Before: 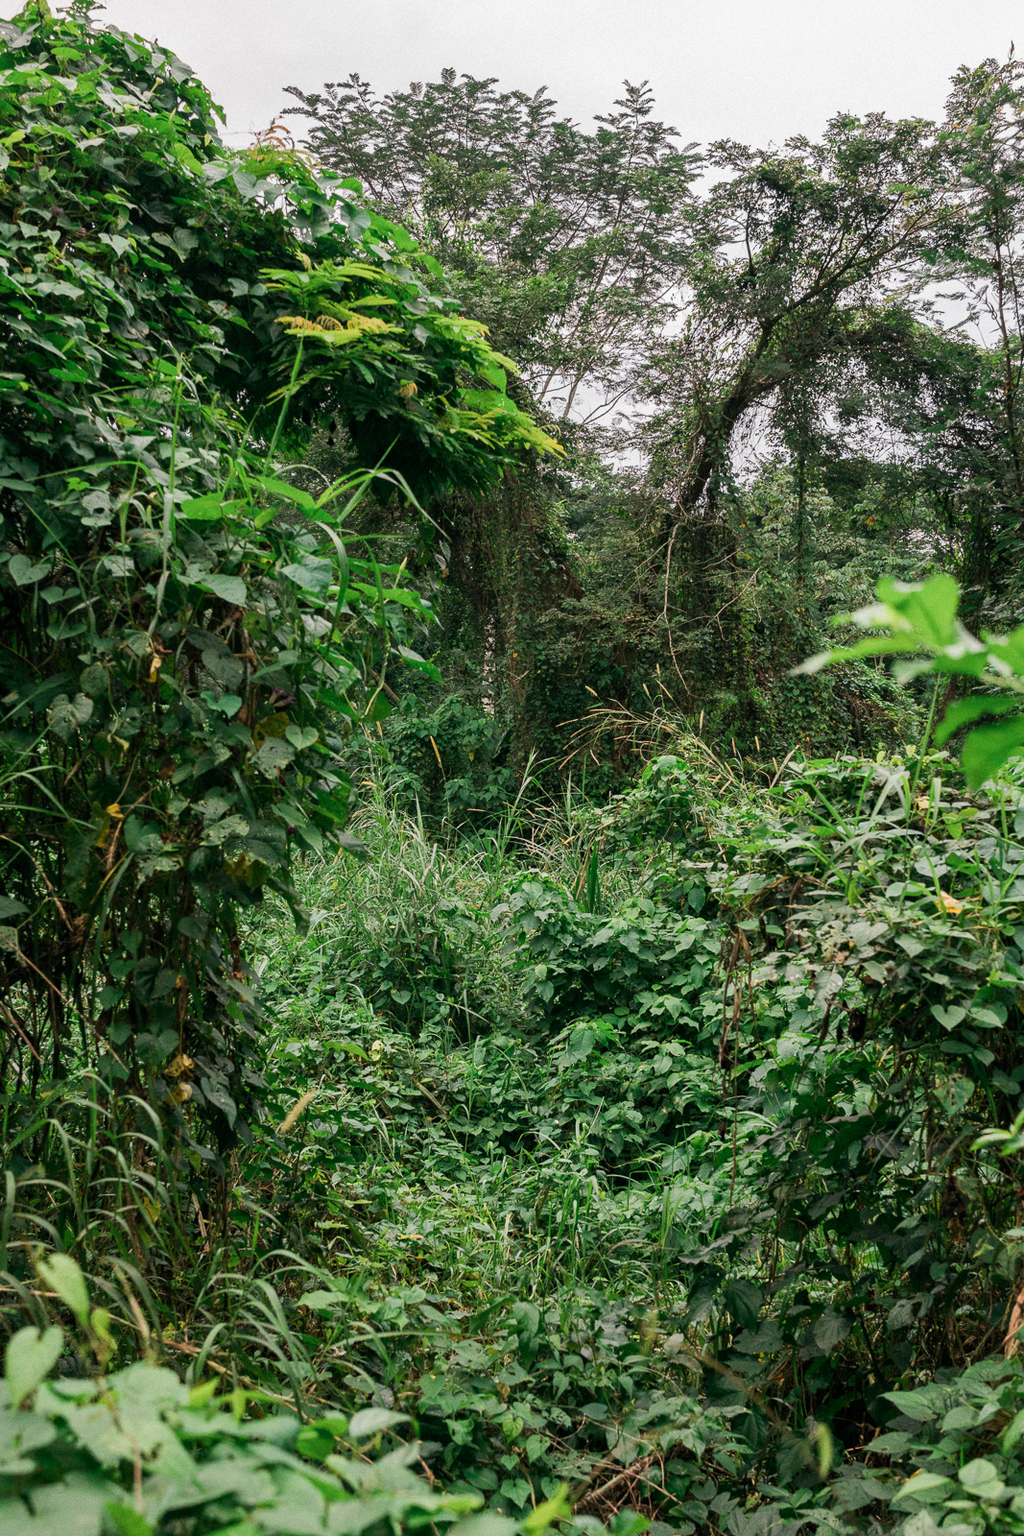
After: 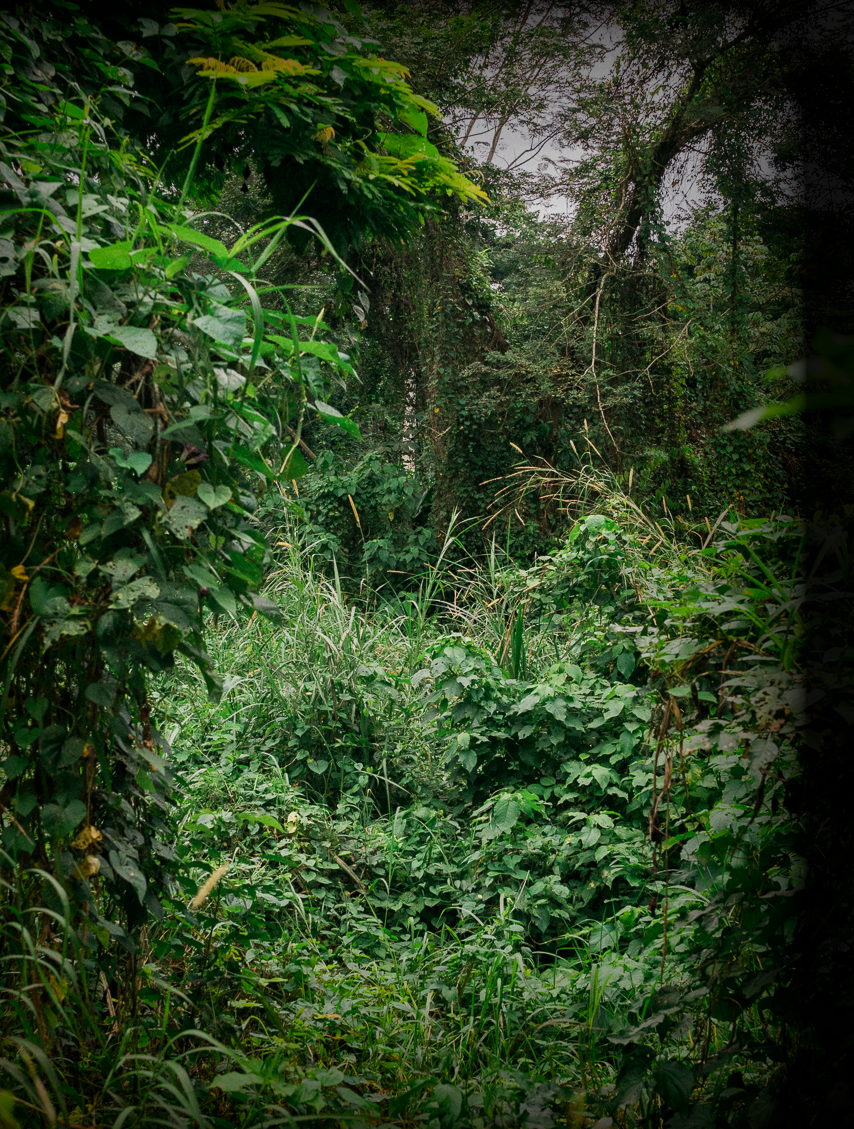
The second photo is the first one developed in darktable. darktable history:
crop: left 9.395%, top 17.055%, right 10.523%, bottom 12.359%
vignetting: fall-off start 53.52%, brightness -0.992, saturation 0.497, center (-0.147, 0.02), automatic ratio true, width/height ratio 1.315, shape 0.226
